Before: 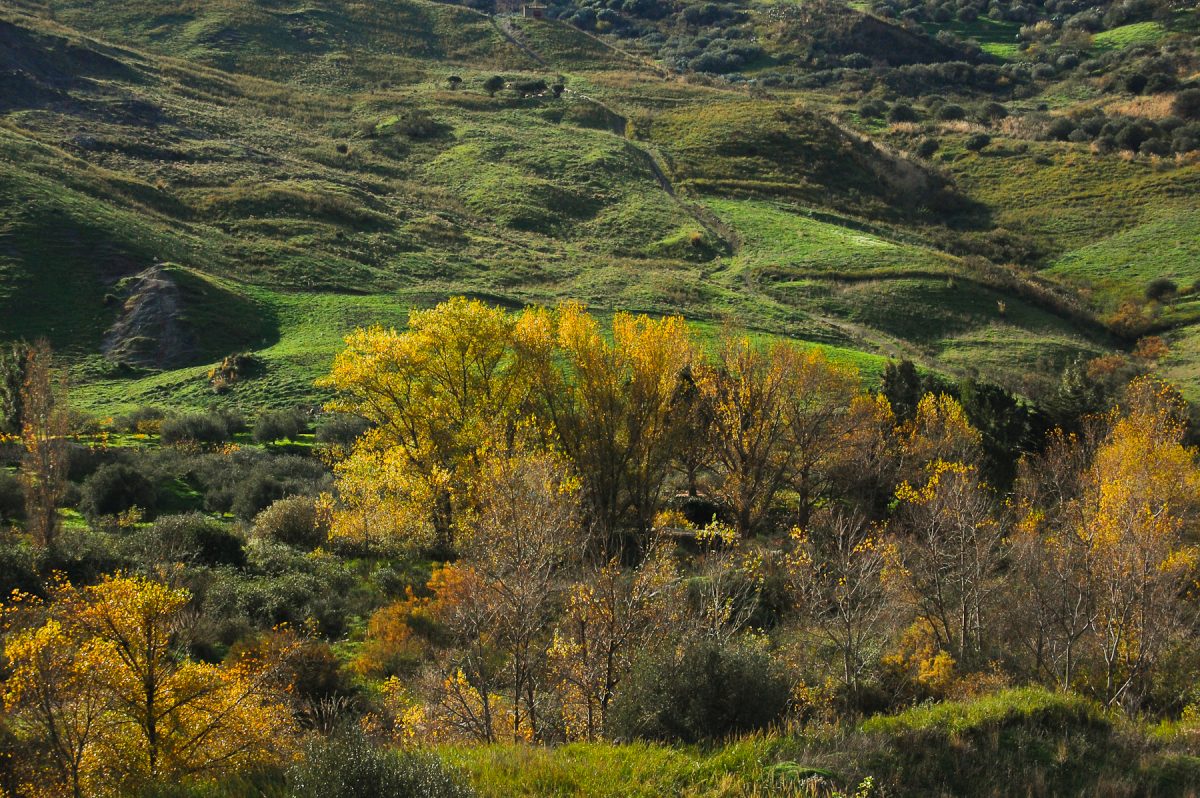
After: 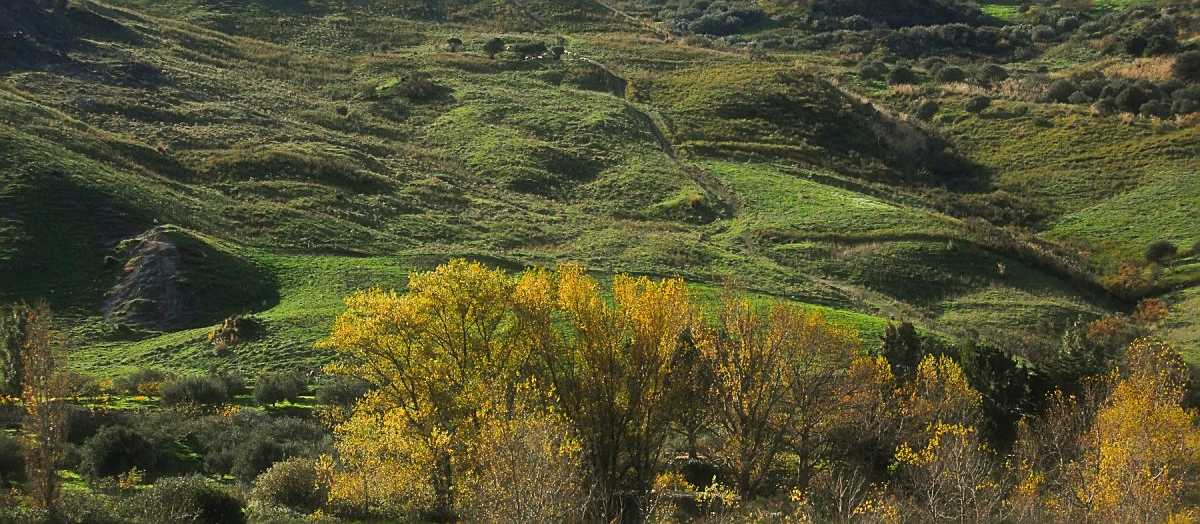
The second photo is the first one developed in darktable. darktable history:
haze removal: strength -0.097, adaptive false
exposure: exposure -0.253 EV, compensate highlight preservation false
crop and rotate: top 4.77%, bottom 29.498%
sharpen: on, module defaults
